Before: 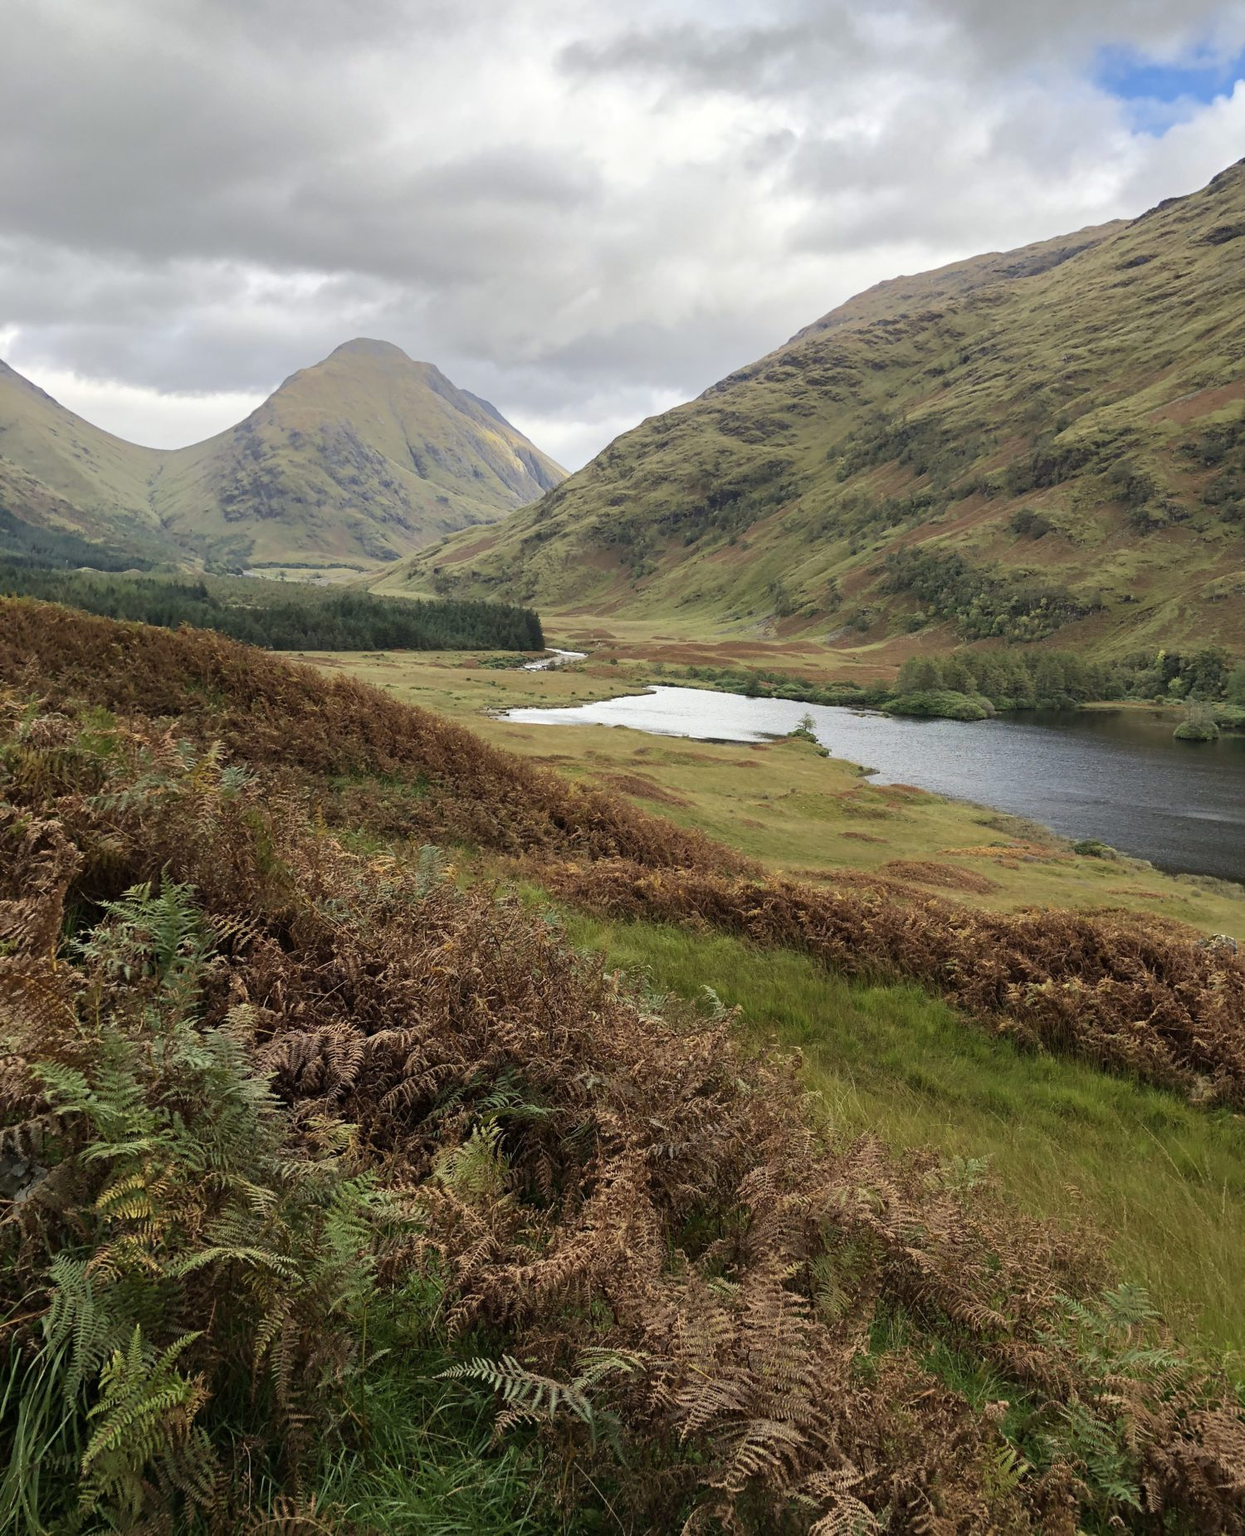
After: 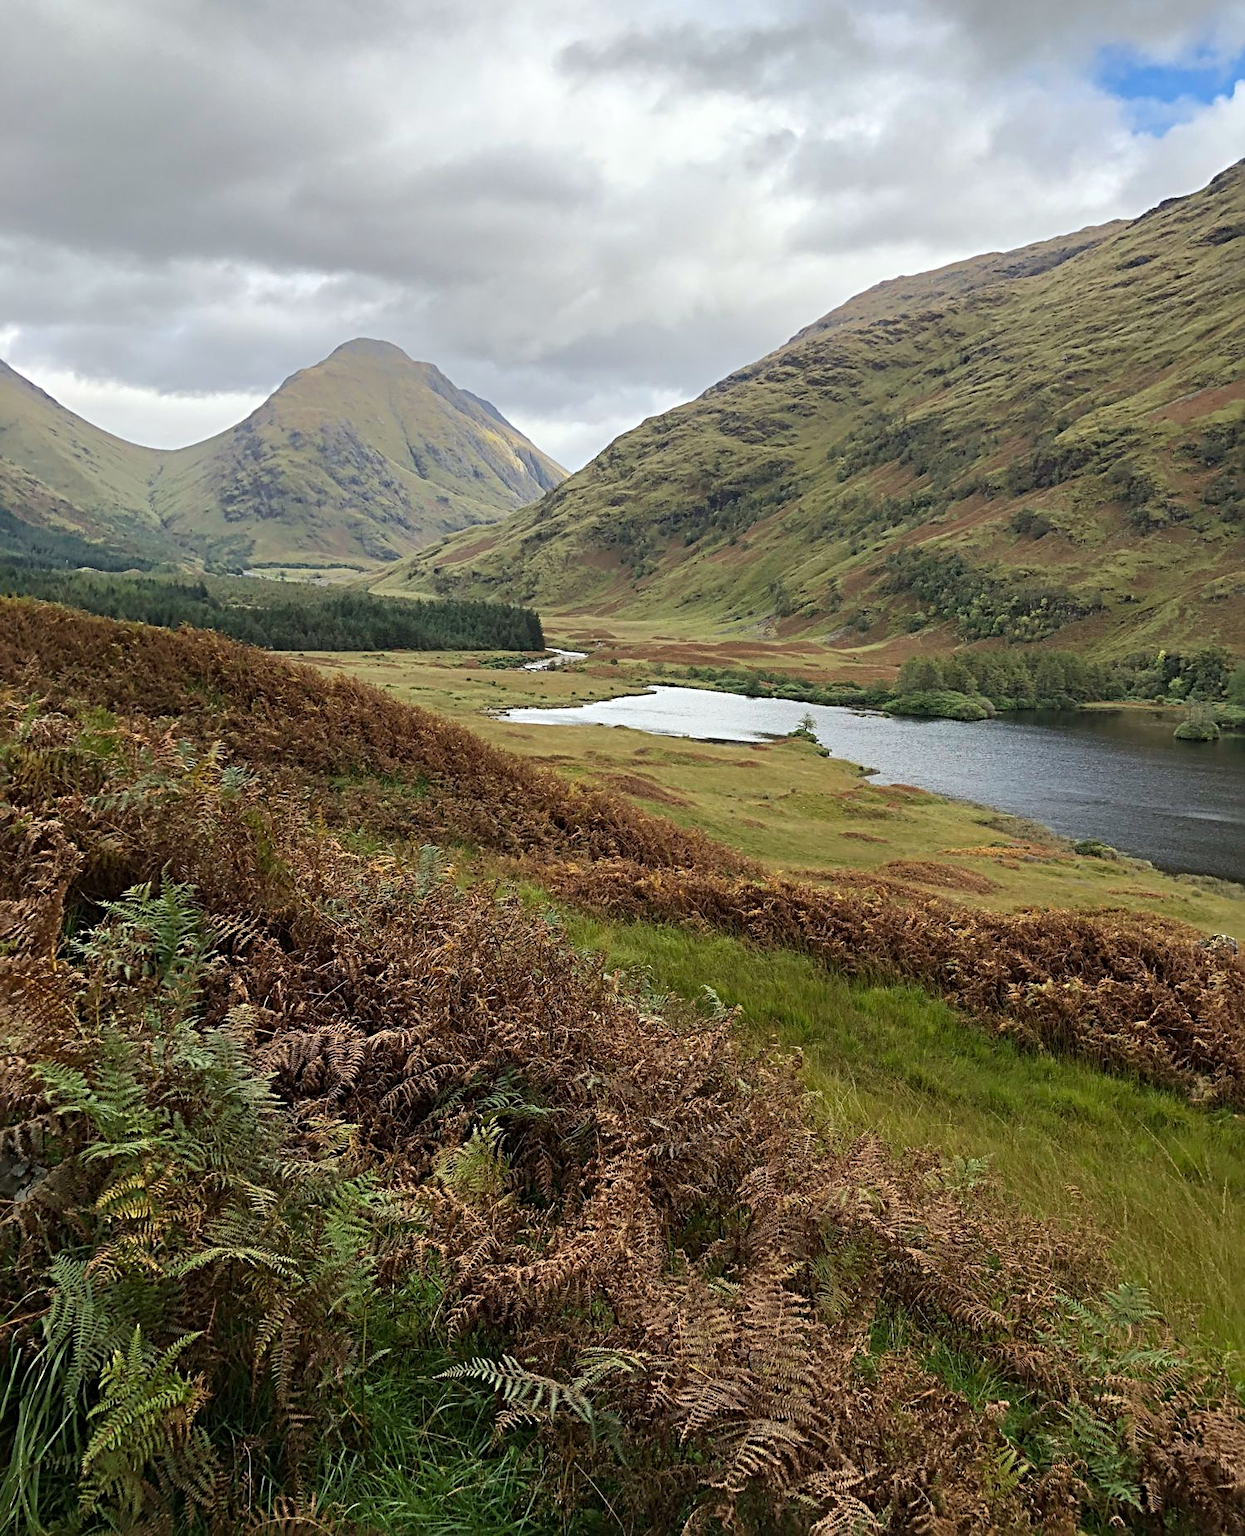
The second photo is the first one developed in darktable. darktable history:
sharpen: radius 4
white balance: red 0.986, blue 1.01
